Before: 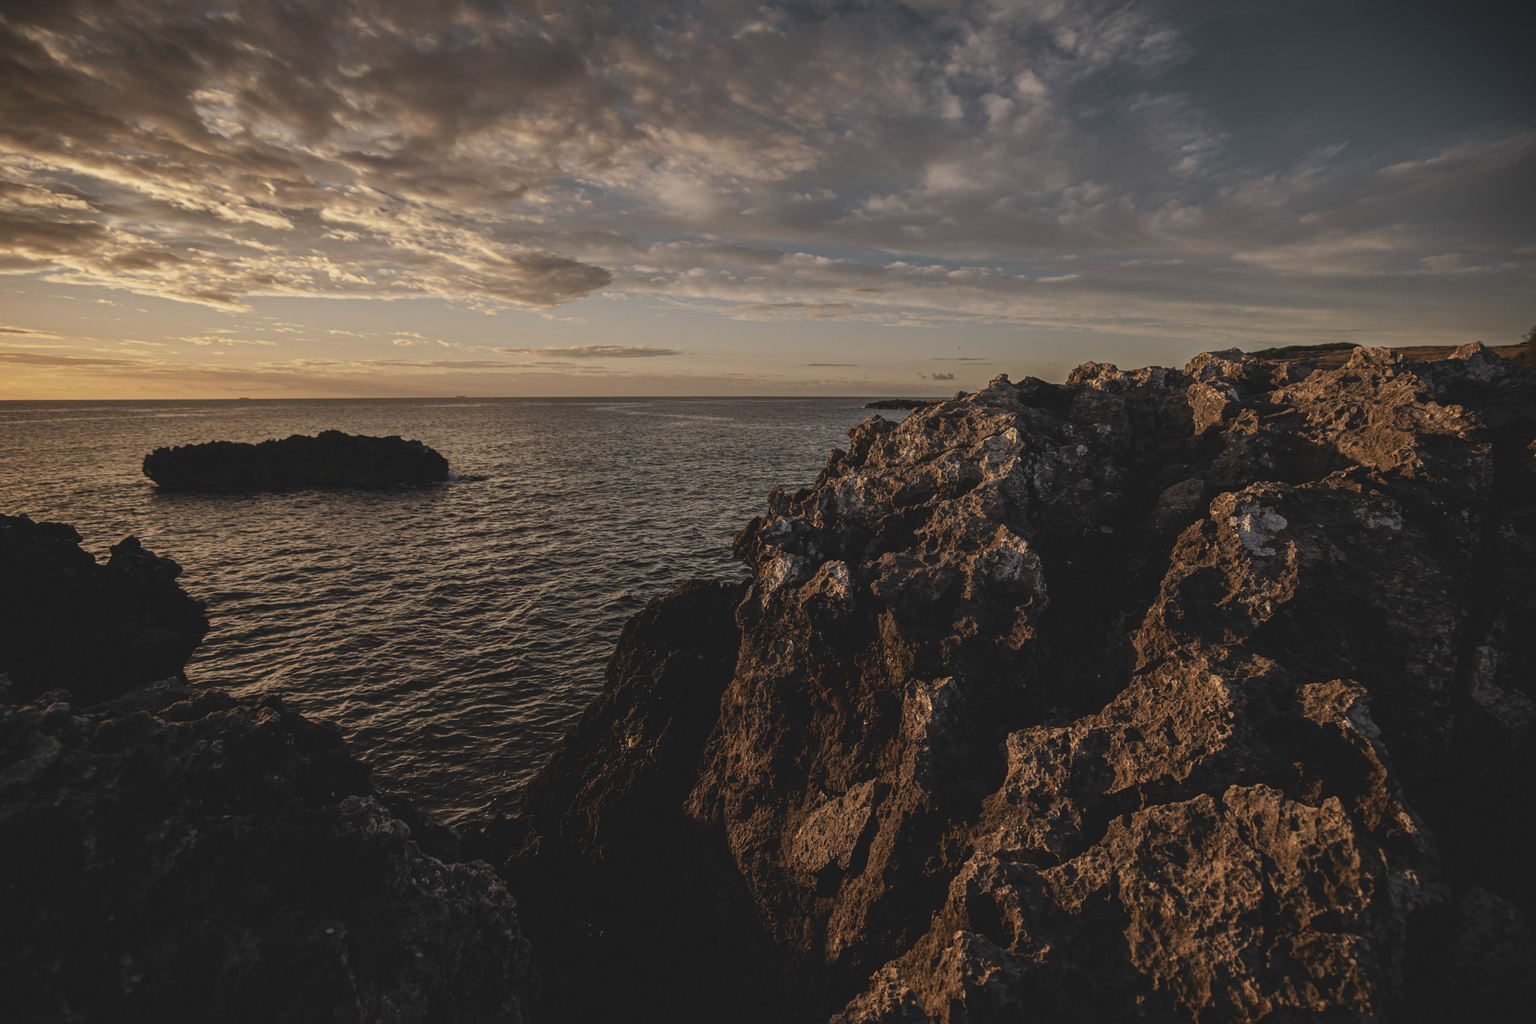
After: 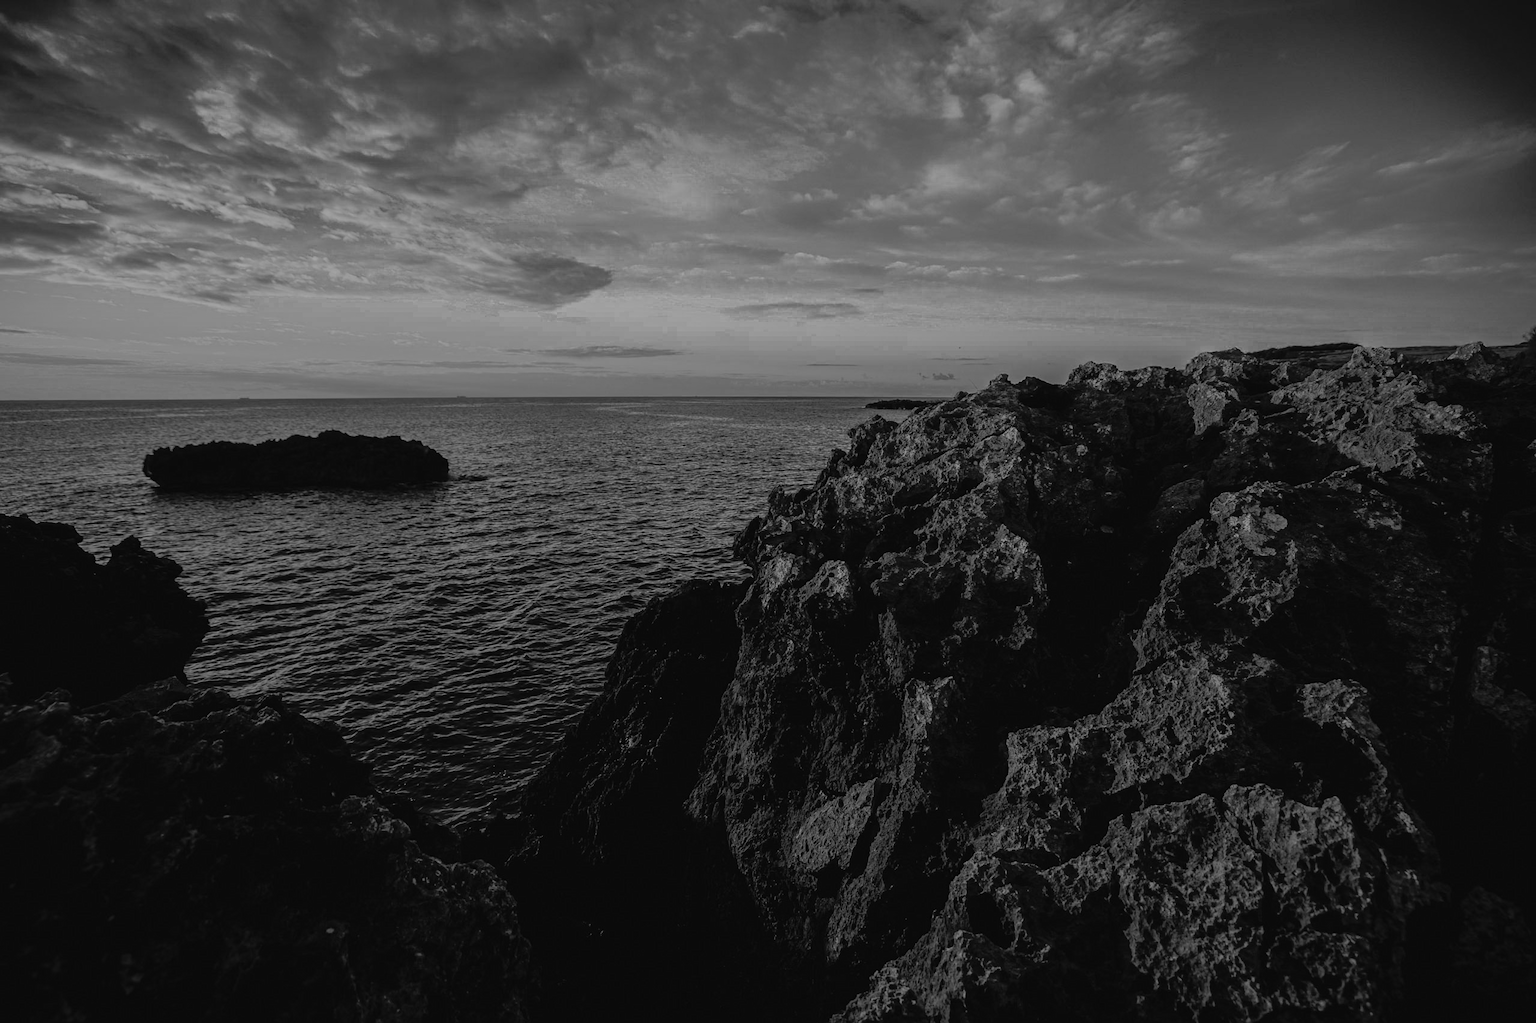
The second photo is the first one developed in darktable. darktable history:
color zones: curves: ch0 [(0.287, 0.048) (0.493, 0.484) (0.737, 0.816)]; ch1 [(0, 0) (0.143, 0) (0.286, 0) (0.429, 0) (0.571, 0) (0.714, 0) (0.857, 0)]
tone curve: curves: ch0 [(0, 0) (0.105, 0.044) (0.195, 0.128) (0.283, 0.283) (0.384, 0.404) (0.485, 0.531) (0.635, 0.7) (0.832, 0.858) (1, 0.977)]; ch1 [(0, 0) (0.161, 0.092) (0.35, 0.33) (0.379, 0.401) (0.448, 0.478) (0.498, 0.503) (0.531, 0.537) (0.586, 0.563) (0.687, 0.648) (1, 1)]; ch2 [(0, 0) (0.359, 0.372) (0.437, 0.437) (0.483, 0.484) (0.53, 0.515) (0.556, 0.553) (0.635, 0.589) (1, 1)], color space Lab, independent channels, preserve colors none
